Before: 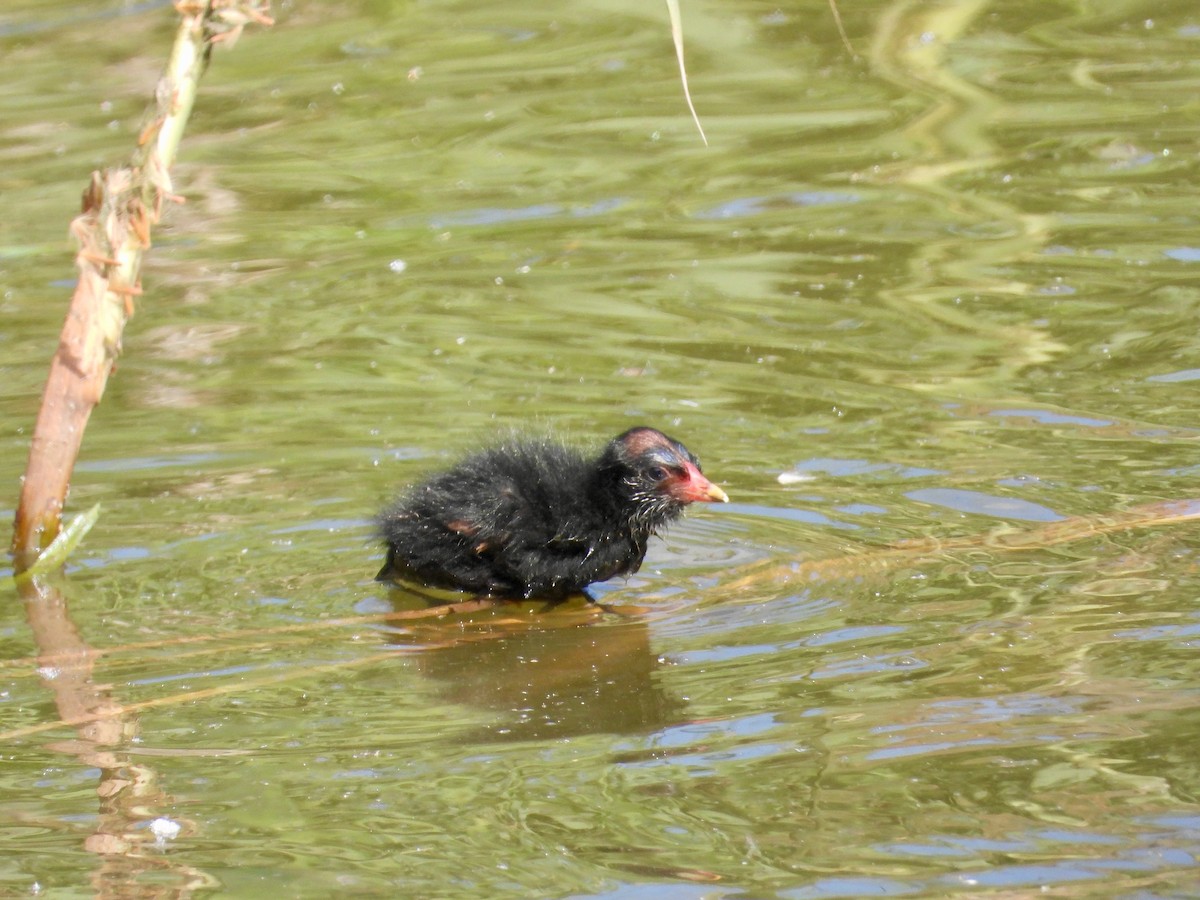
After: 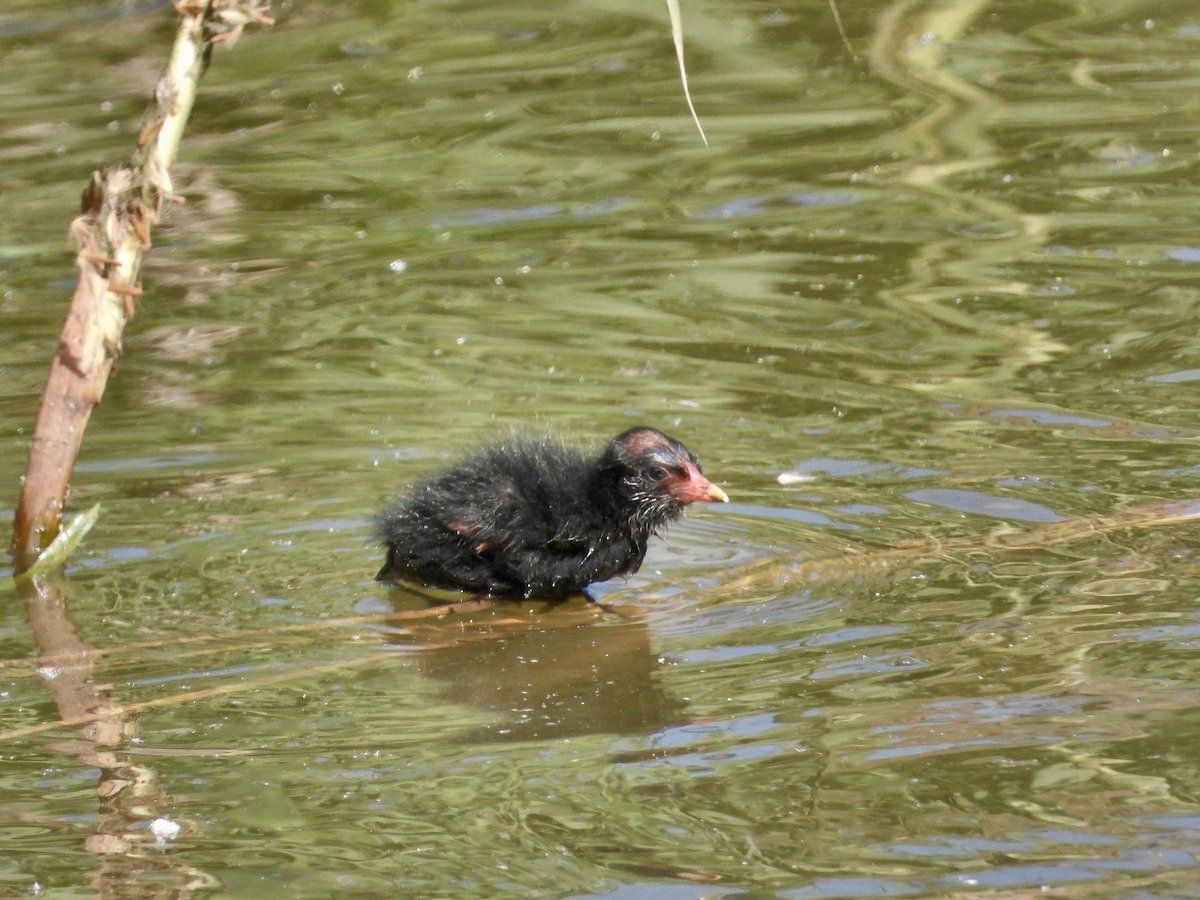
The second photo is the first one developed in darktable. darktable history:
color correction: saturation 0.8
shadows and highlights: shadows 20.91, highlights -82.73, soften with gaussian
white balance: red 1.009, blue 0.985
